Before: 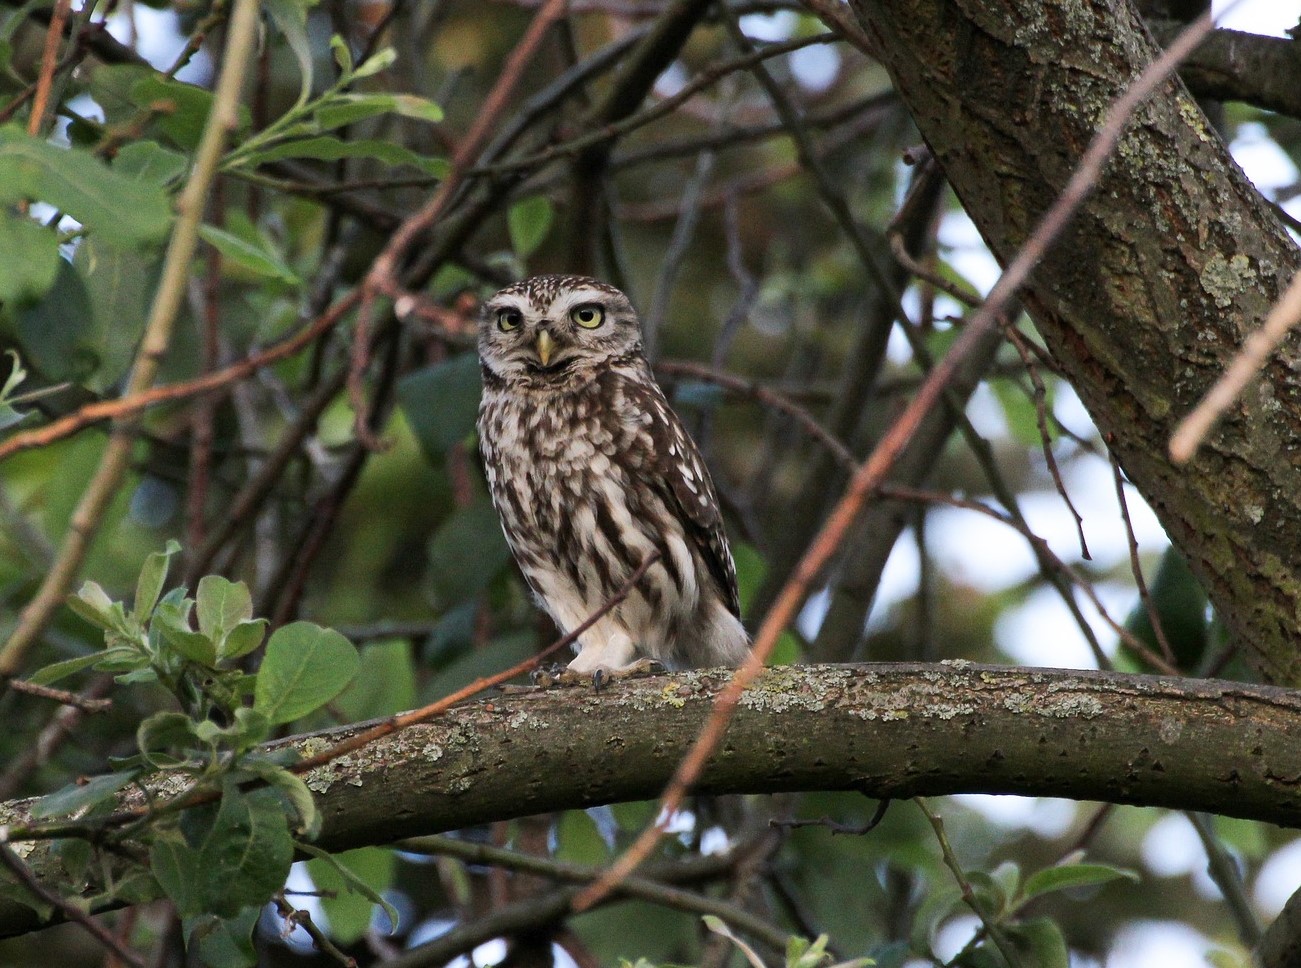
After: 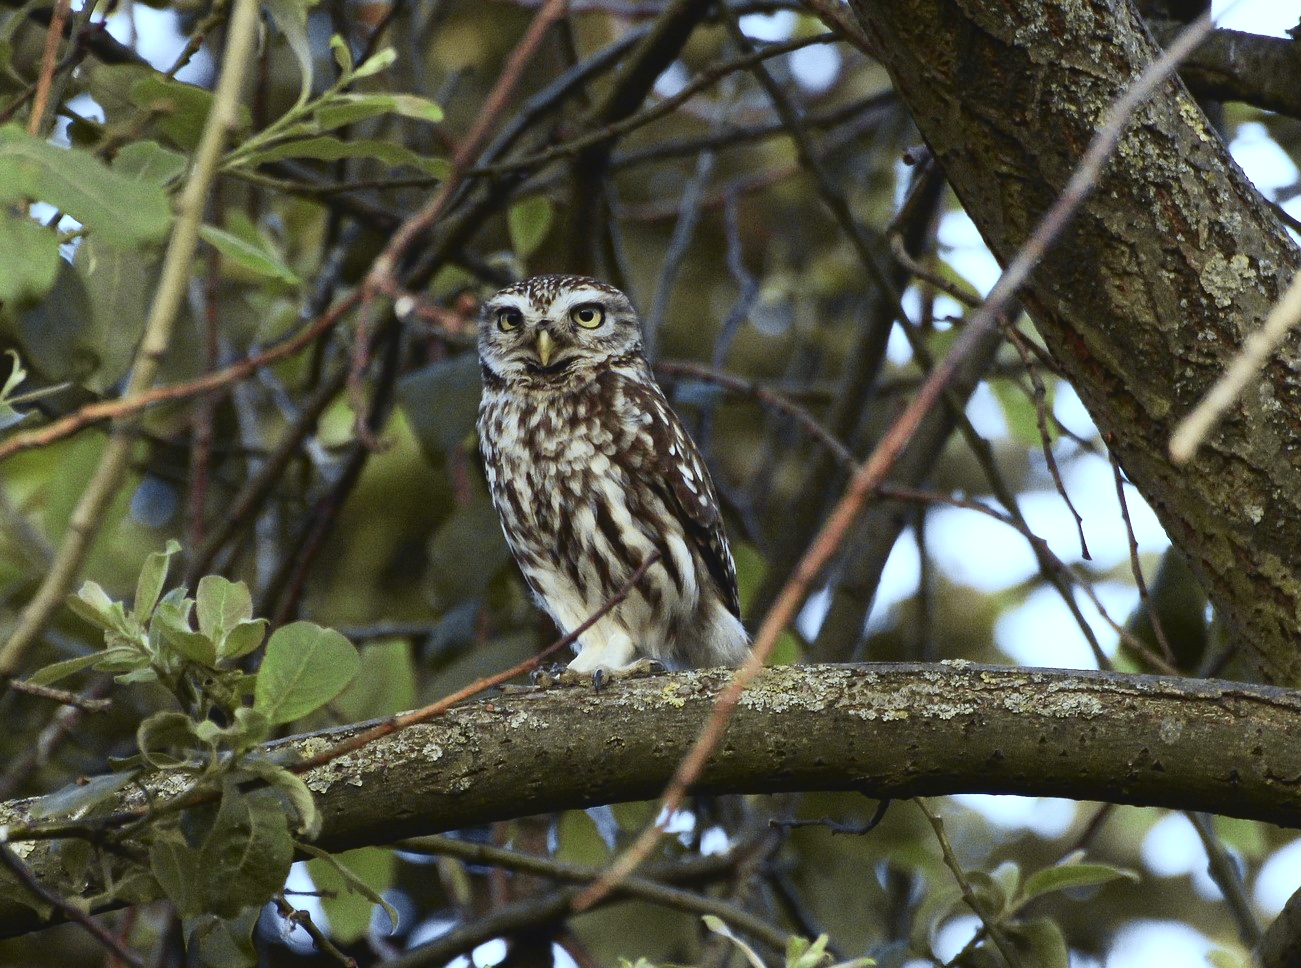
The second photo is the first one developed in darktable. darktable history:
tone curve: curves: ch0 [(0, 0.036) (0.119, 0.115) (0.461, 0.479) (0.715, 0.767) (0.817, 0.865) (1, 0.998)]; ch1 [(0, 0) (0.377, 0.416) (0.44, 0.478) (0.487, 0.498) (0.514, 0.525) (0.538, 0.552) (0.67, 0.688) (1, 1)]; ch2 [(0, 0) (0.38, 0.405) (0.463, 0.445) (0.492, 0.486) (0.524, 0.541) (0.578, 0.59) (0.653, 0.658) (1, 1)], color space Lab, independent channels, preserve colors none
contrast equalizer: octaves 7, y [[0.6 ×6], [0.55 ×6], [0 ×6], [0 ×6], [0 ×6]], mix -0.2
color balance: mode lift, gamma, gain (sRGB), lift [0.997, 0.979, 1.021, 1.011], gamma [1, 1.084, 0.916, 0.998], gain [1, 0.87, 1.13, 1.101], contrast 4.55%, contrast fulcrum 38.24%, output saturation 104.09%
